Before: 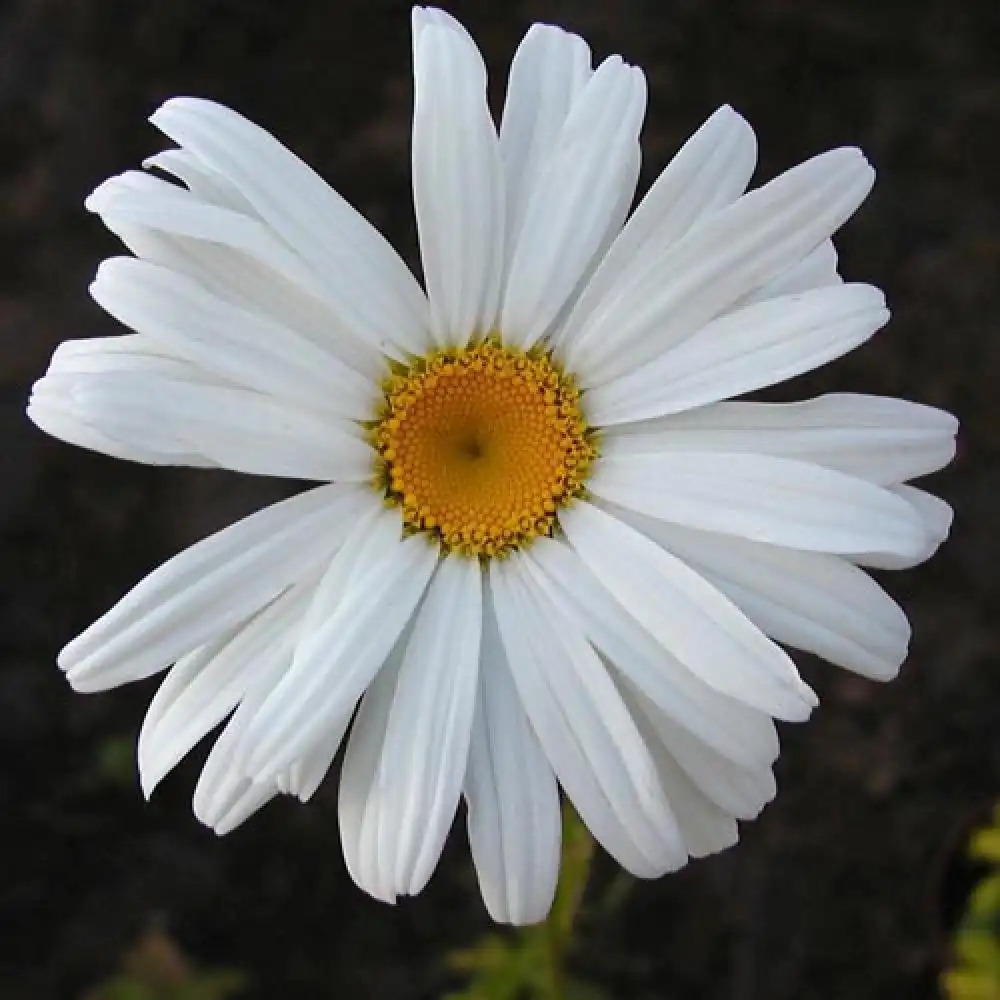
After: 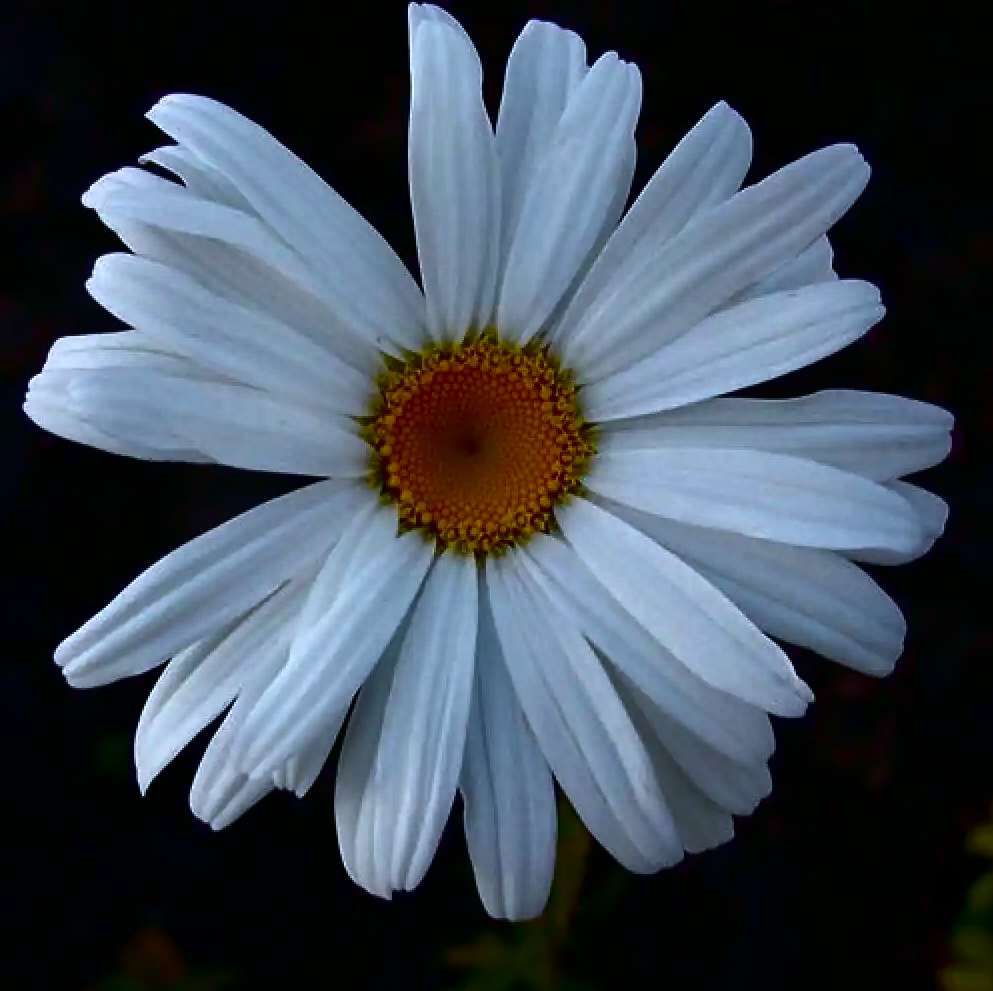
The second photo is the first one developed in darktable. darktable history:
crop: left 0.434%, top 0.485%, right 0.244%, bottom 0.386%
exposure: compensate highlight preservation false
contrast brightness saturation: contrast 0.09, brightness -0.59, saturation 0.17
color calibration: x 0.37, y 0.382, temperature 4313.32 K
